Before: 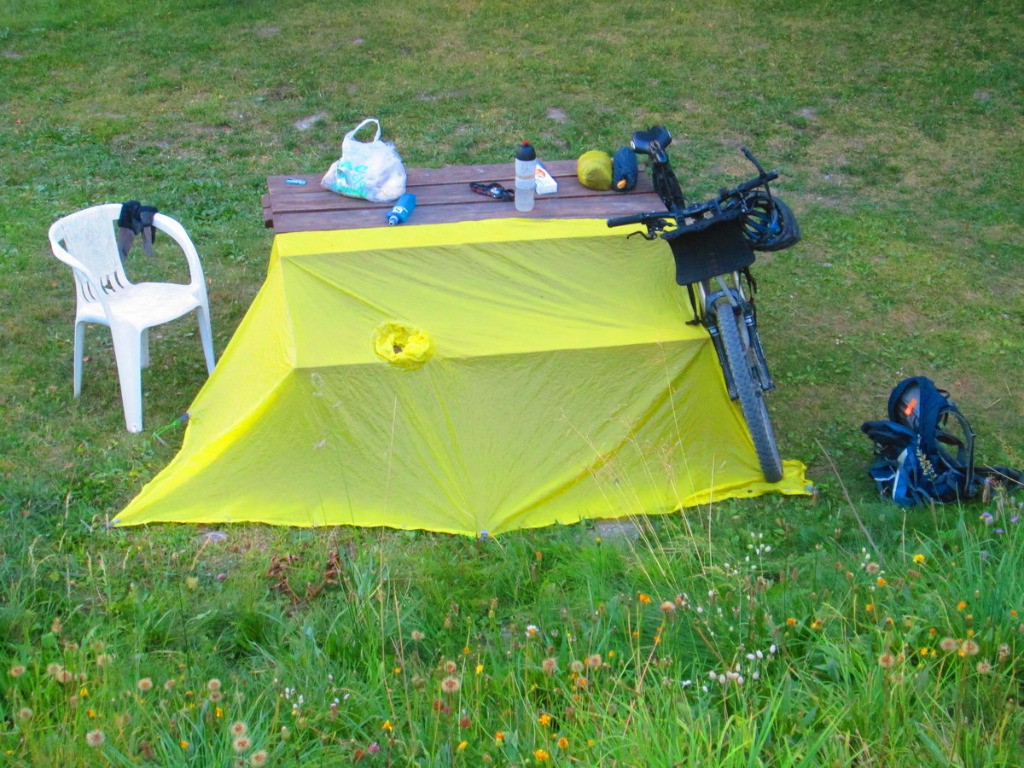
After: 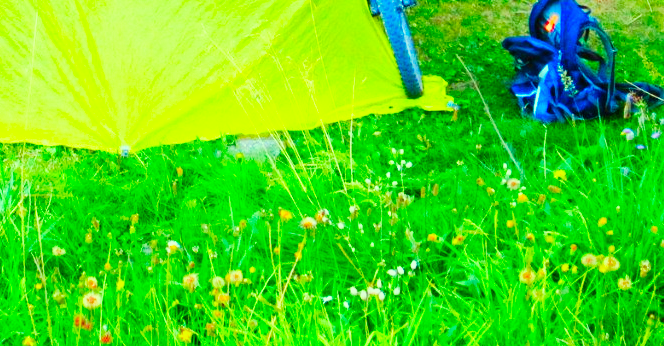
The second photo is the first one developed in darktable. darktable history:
crop and rotate: left 35.079%, top 50.012%, bottom 4.935%
color correction: highlights a* -10.96, highlights b* 9.94, saturation 1.72
base curve: curves: ch0 [(0, 0) (0.007, 0.004) (0.027, 0.03) (0.046, 0.07) (0.207, 0.54) (0.442, 0.872) (0.673, 0.972) (1, 1)], preserve colors none
